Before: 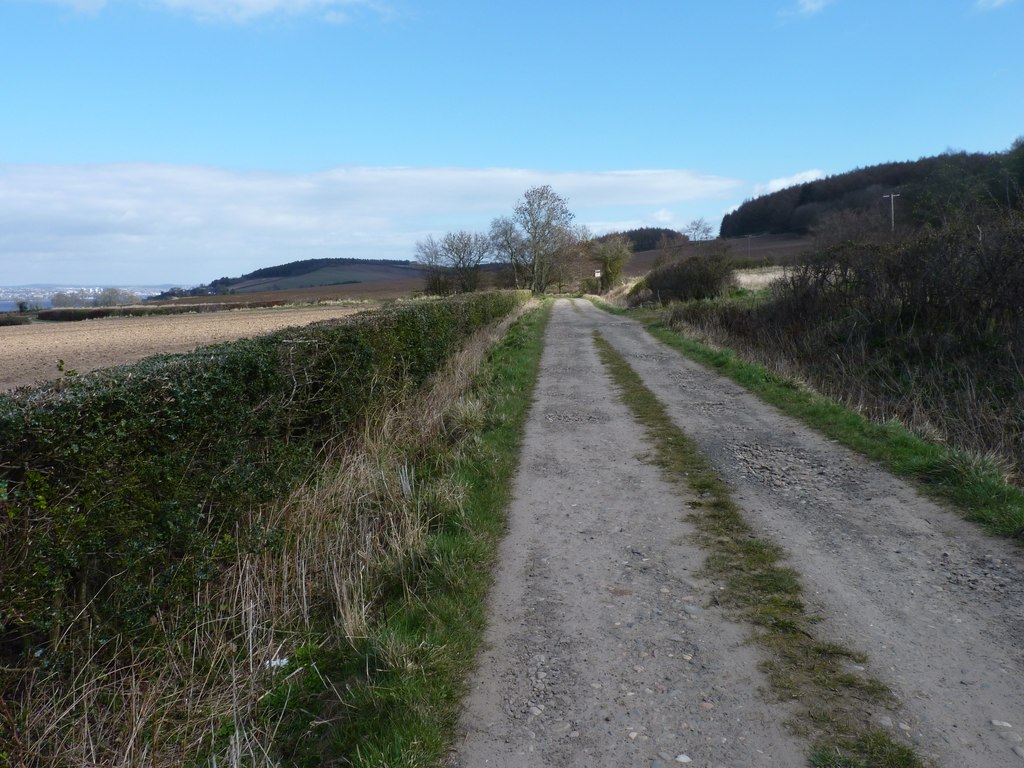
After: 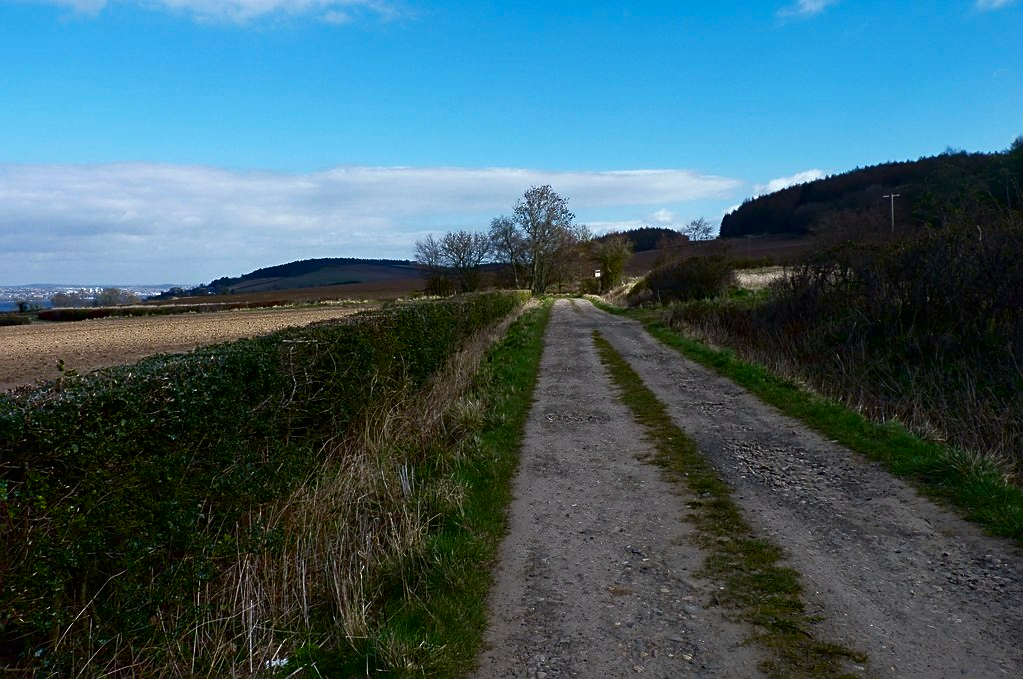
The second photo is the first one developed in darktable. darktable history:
sharpen: on, module defaults
haze removal: compatibility mode true, adaptive false
contrast brightness saturation: brightness -0.247, saturation 0.2
crop and rotate: top 0%, bottom 11.554%
